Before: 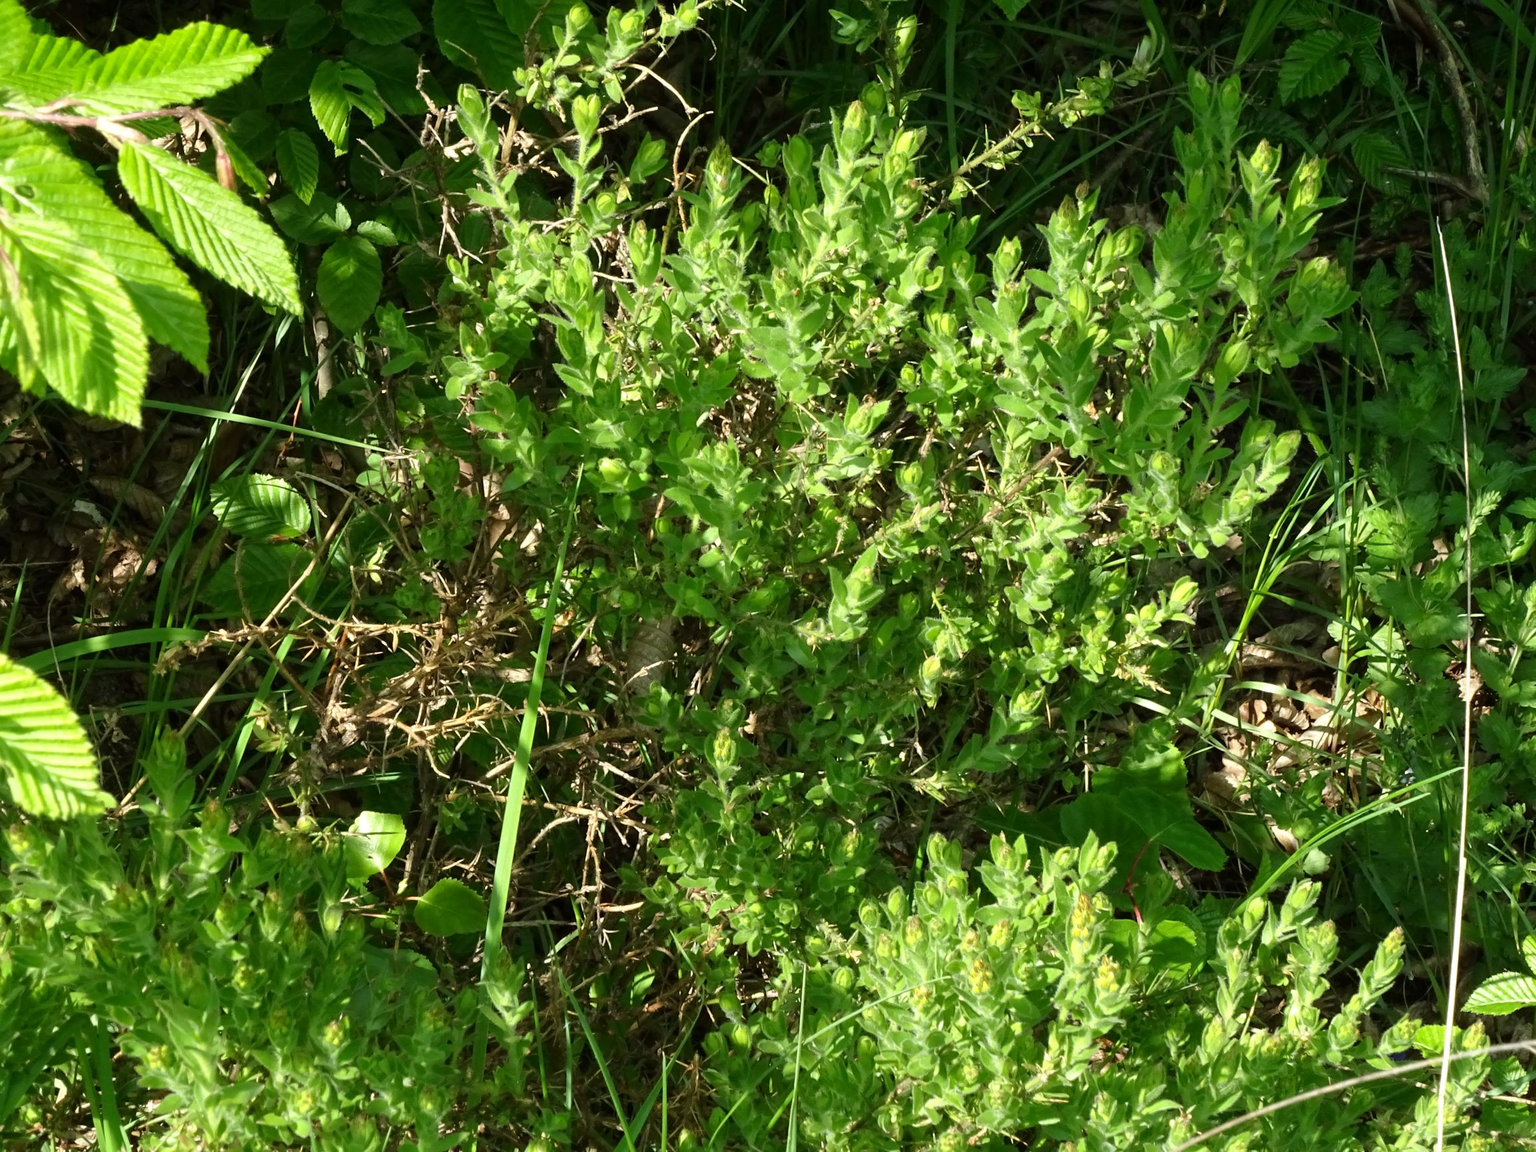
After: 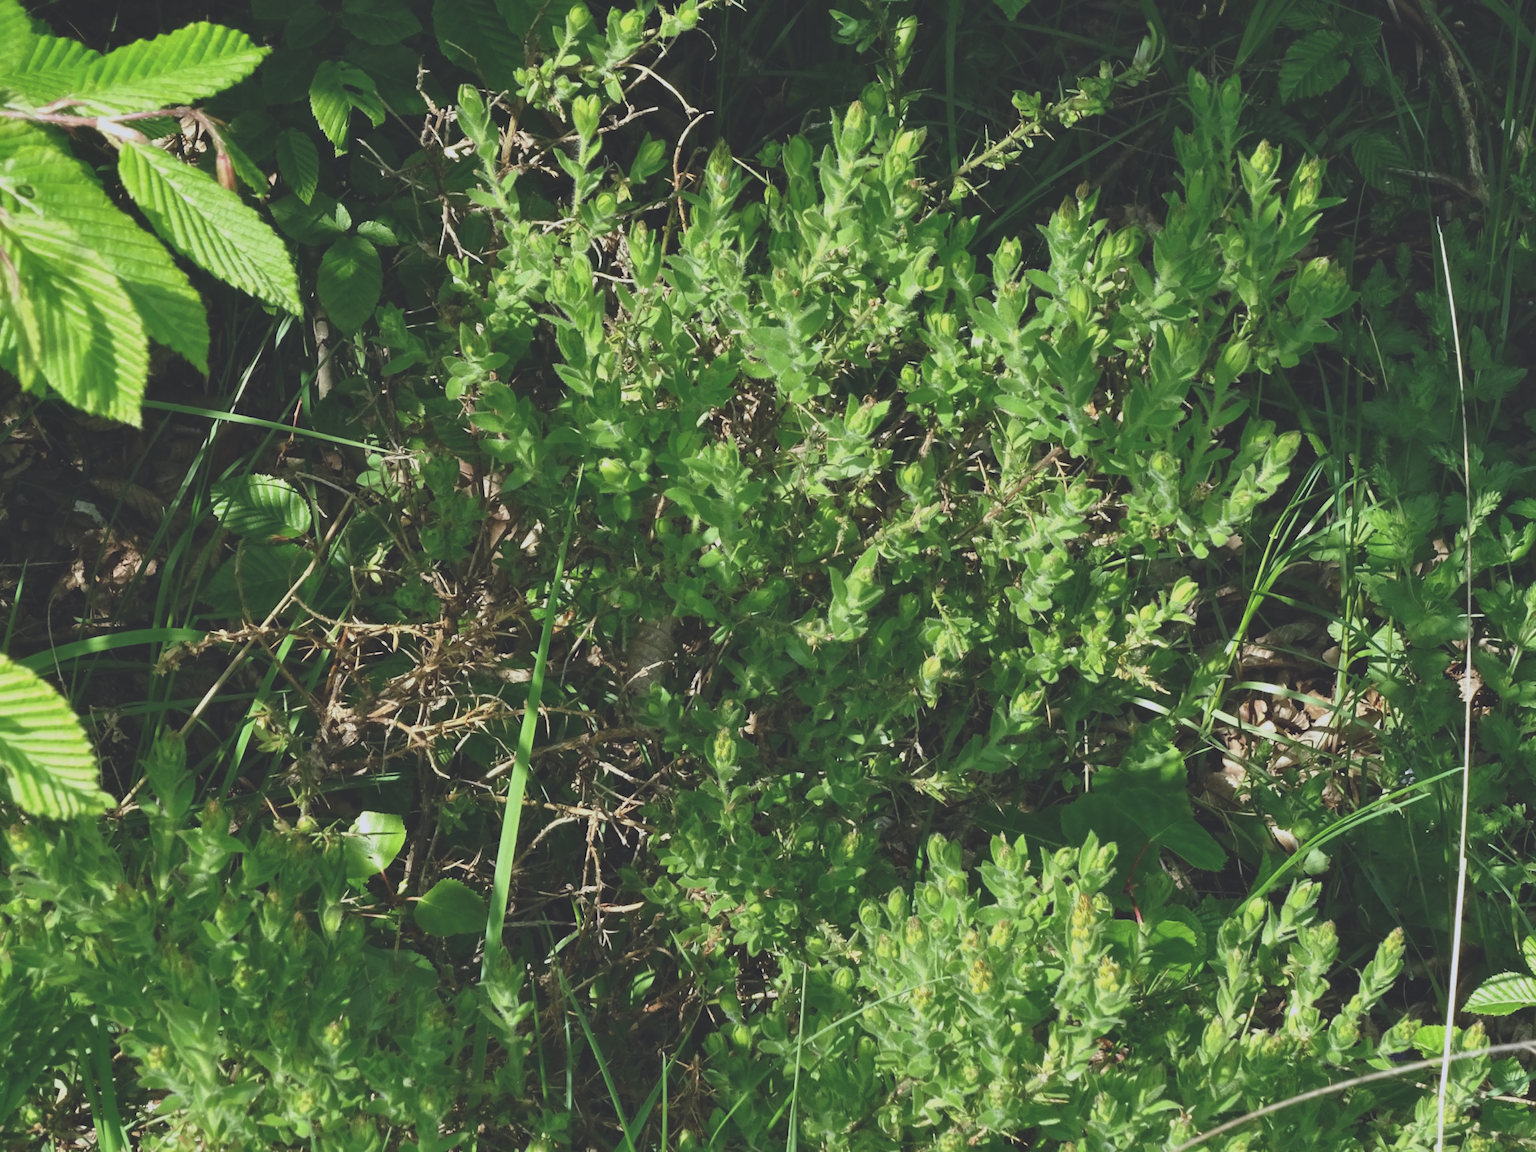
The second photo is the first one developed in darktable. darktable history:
exposure: black level correction -0.036, exposure -0.498 EV, compensate exposure bias true, compensate highlight preservation false
shadows and highlights: shadows 23.13, highlights -49.12, soften with gaussian
color calibration: gray › normalize channels true, illuminant as shot in camera, x 0.358, y 0.373, temperature 4628.91 K, gamut compression 0.023
